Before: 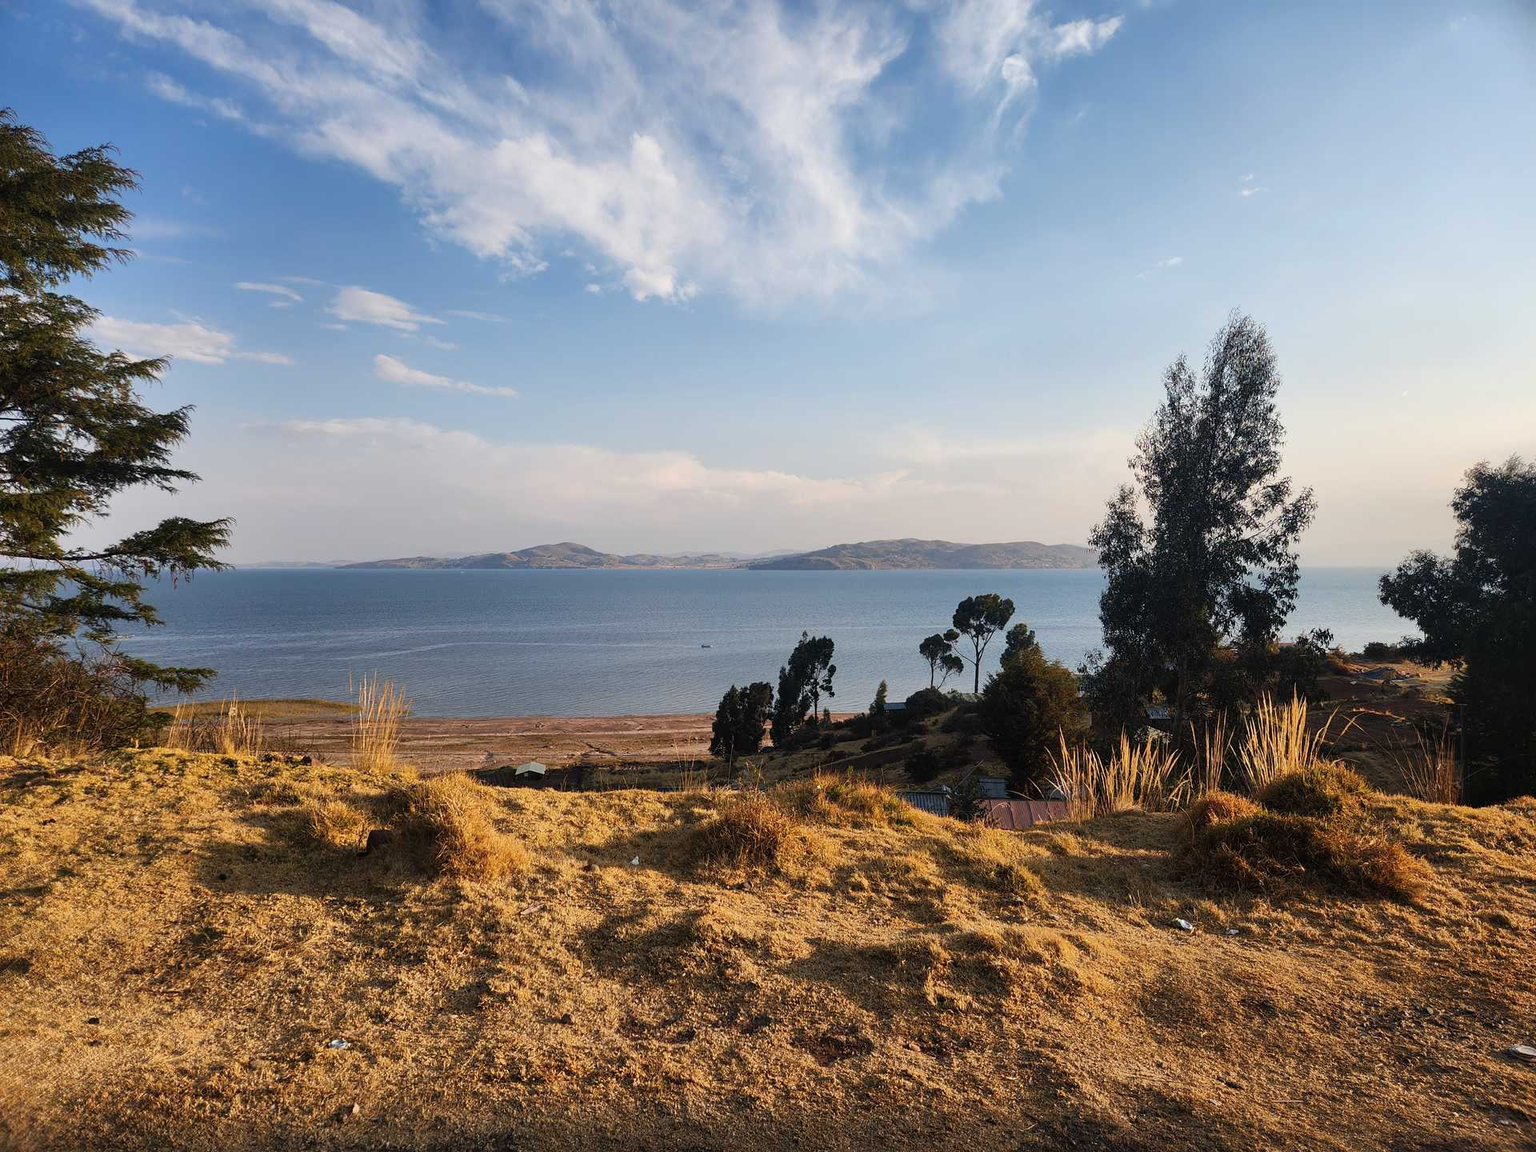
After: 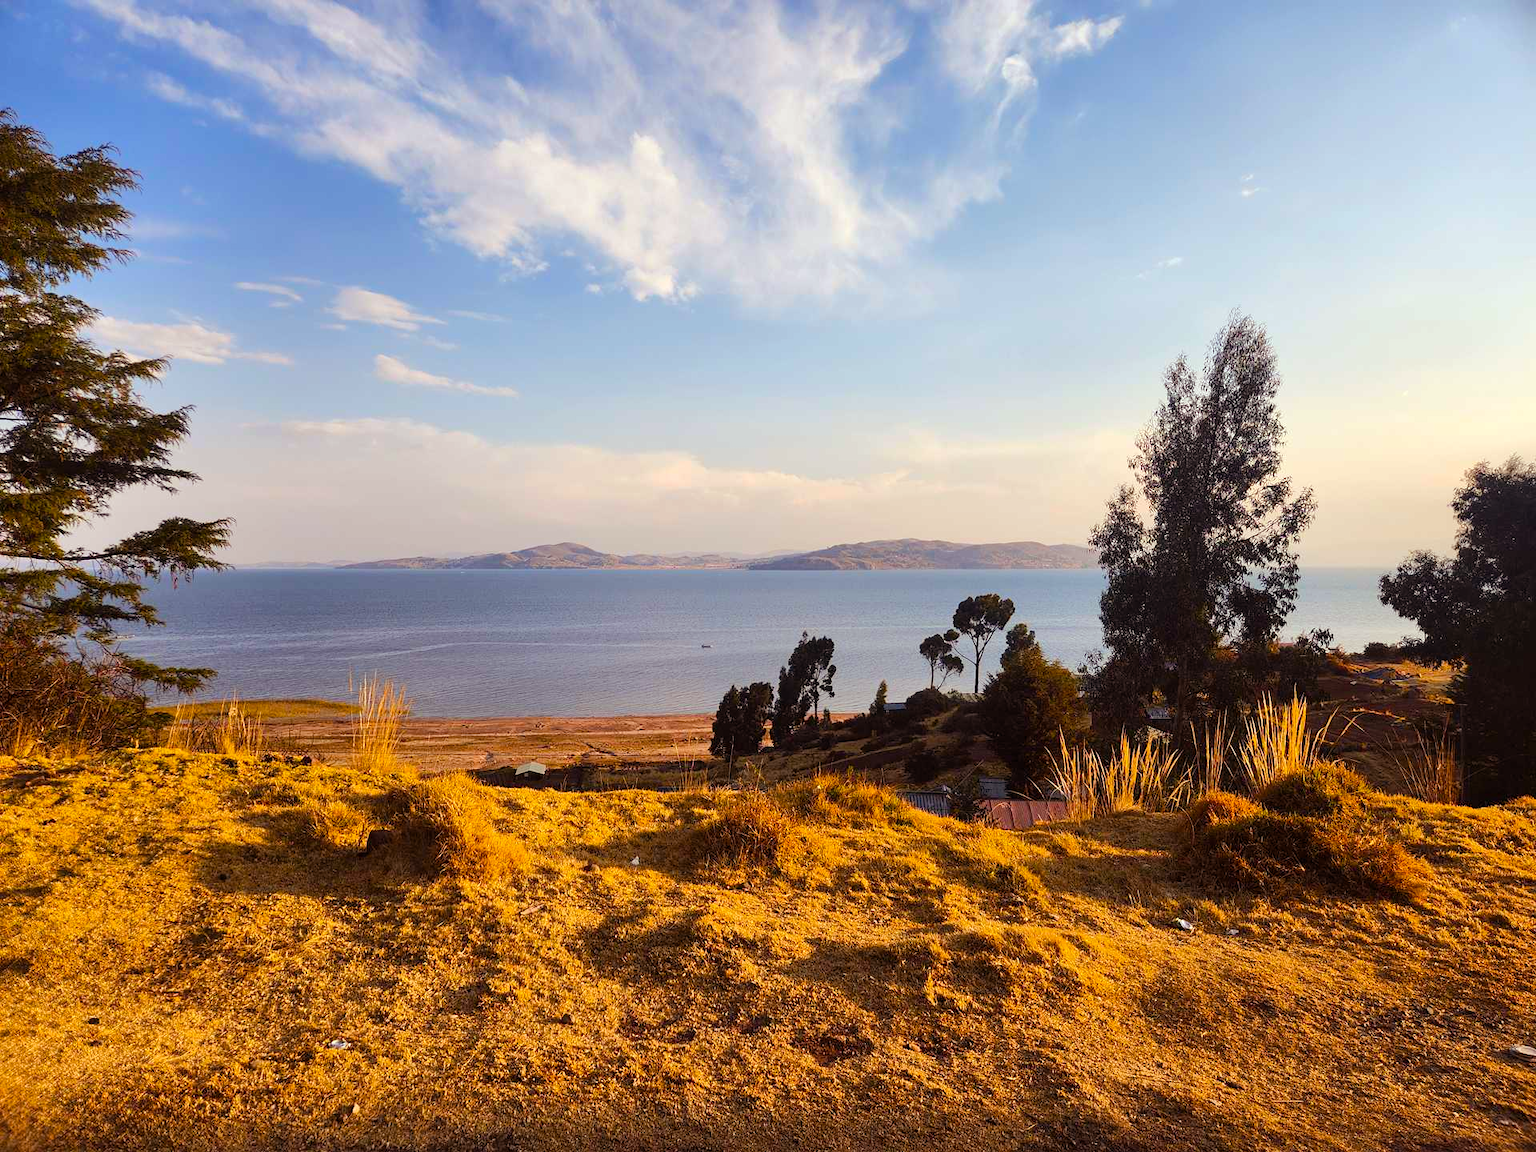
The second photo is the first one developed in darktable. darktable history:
color balance rgb: power › chroma 1.562%, power › hue 26.86°, highlights gain › luminance 5.663%, highlights gain › chroma 1.229%, highlights gain › hue 90.17°, perceptual saturation grading › global saturation 30.069%, perceptual brilliance grading › mid-tones 10.374%, perceptual brilliance grading › shadows 14.97%, global vibrance 11.471%, contrast 4.79%
